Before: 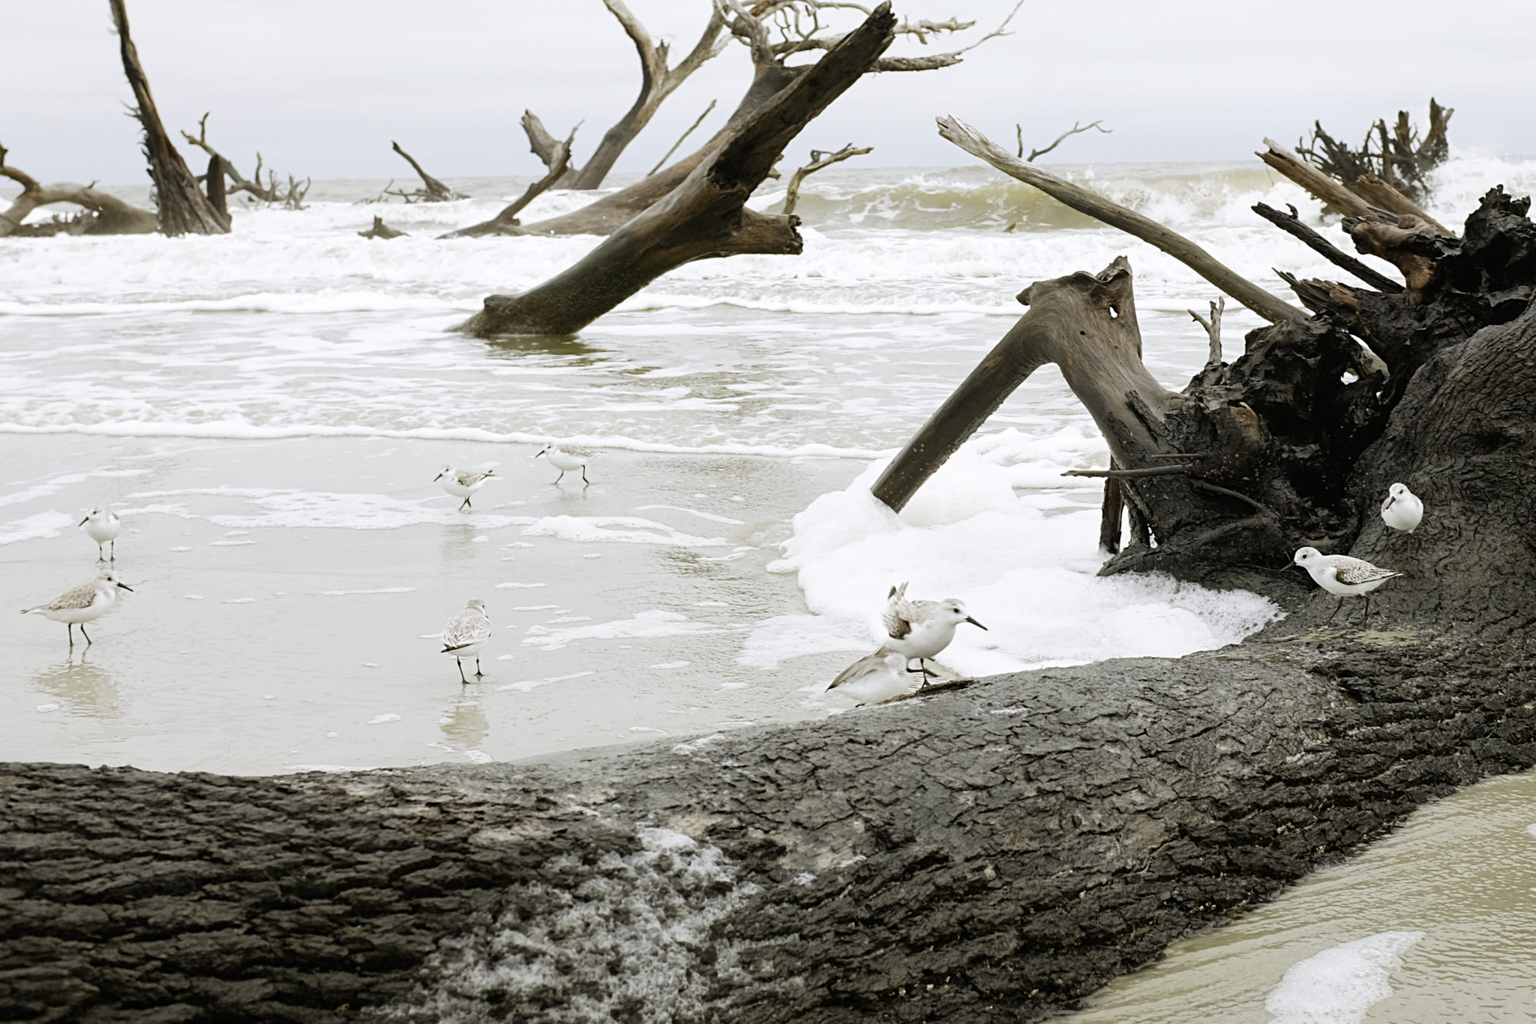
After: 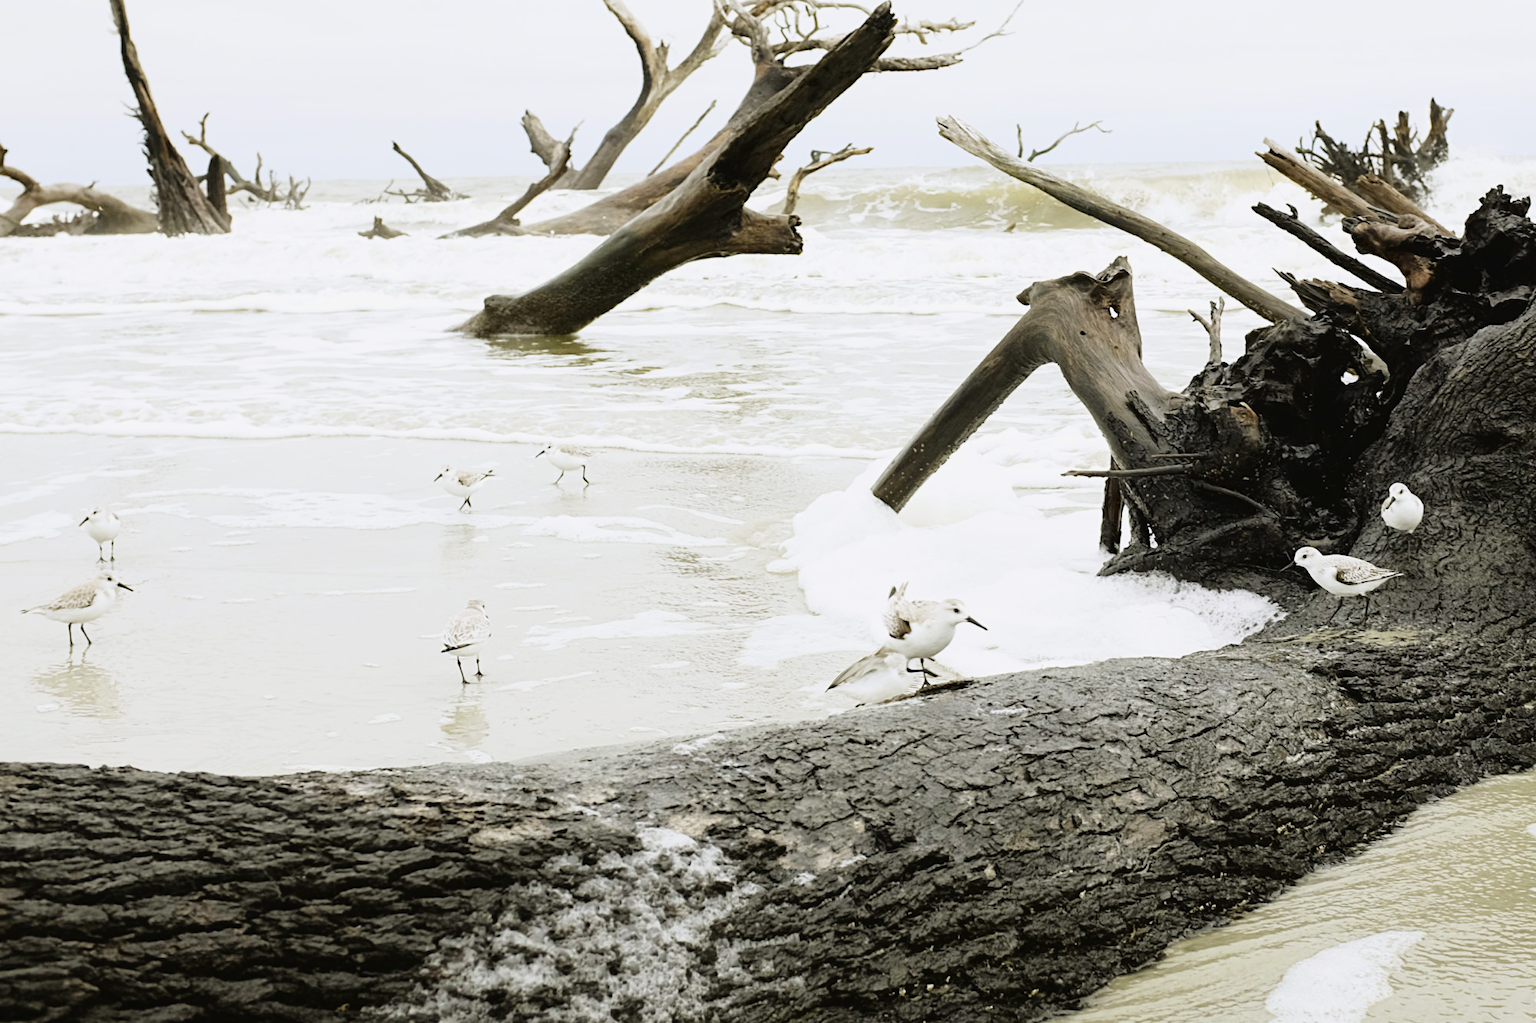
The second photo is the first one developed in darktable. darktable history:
contrast brightness saturation: contrast 0.096, brightness 0.024, saturation 0.022
tone curve: curves: ch0 [(0, 0.021) (0.049, 0.044) (0.152, 0.14) (0.328, 0.377) (0.473, 0.543) (0.641, 0.705) (0.85, 0.894) (1, 0.969)]; ch1 [(0, 0) (0.302, 0.331) (0.433, 0.432) (0.472, 0.47) (0.502, 0.503) (0.527, 0.516) (0.564, 0.573) (0.614, 0.626) (0.677, 0.701) (0.859, 0.885) (1, 1)]; ch2 [(0, 0) (0.33, 0.301) (0.447, 0.44) (0.487, 0.496) (0.502, 0.516) (0.535, 0.563) (0.565, 0.597) (0.608, 0.641) (1, 1)], color space Lab, linked channels, preserve colors none
